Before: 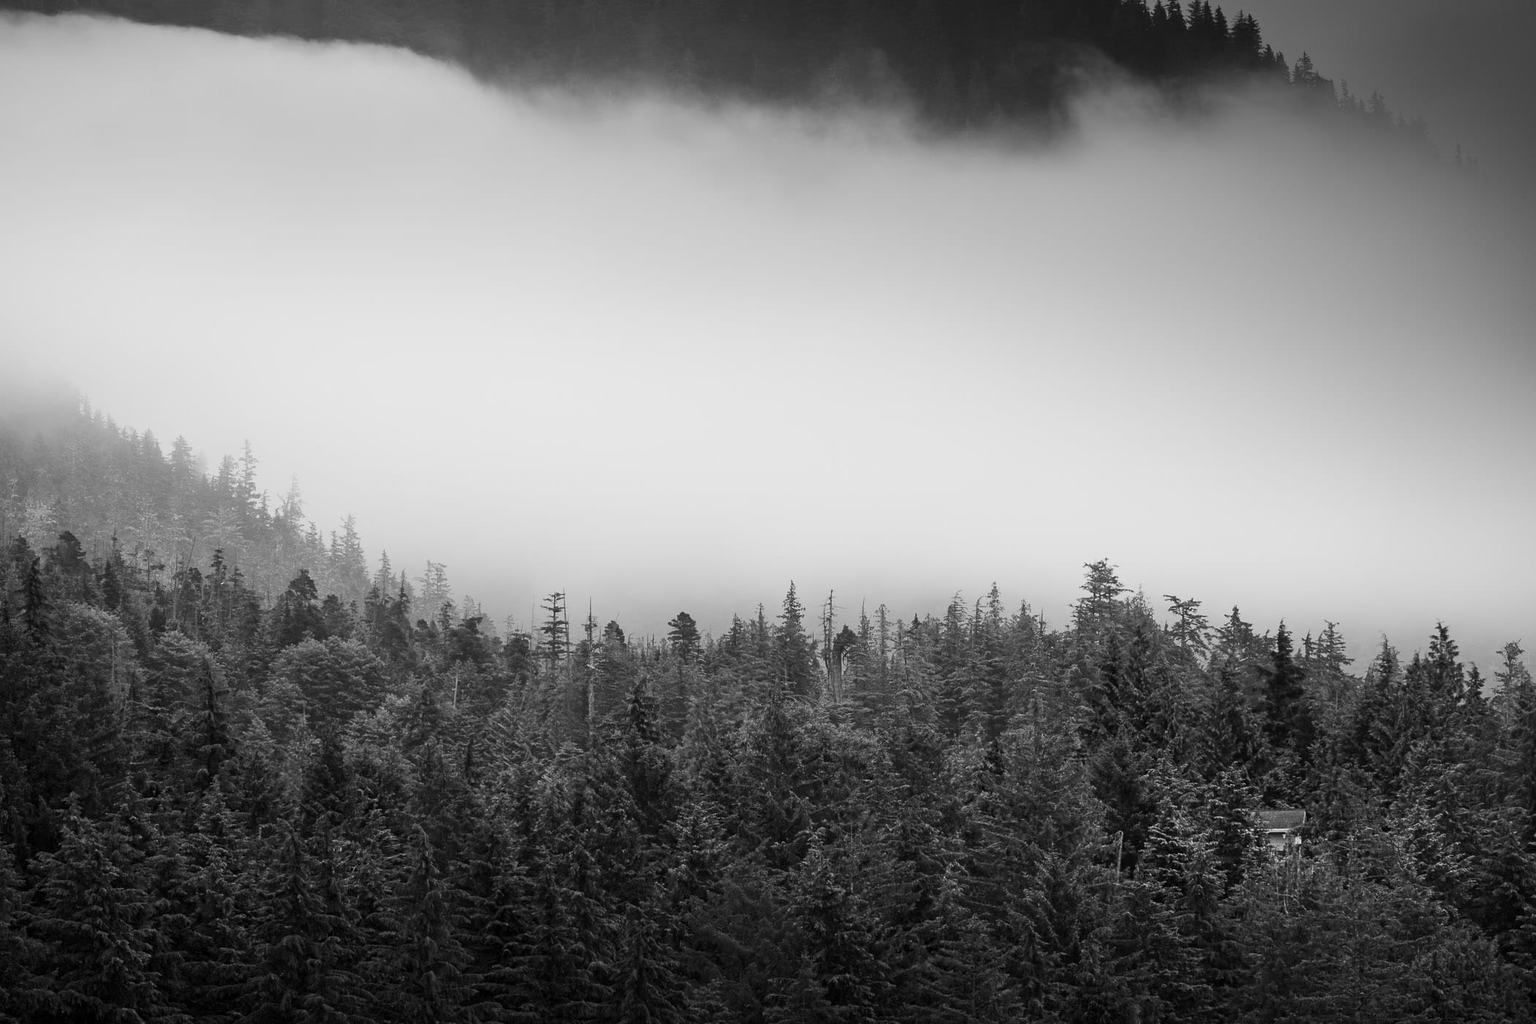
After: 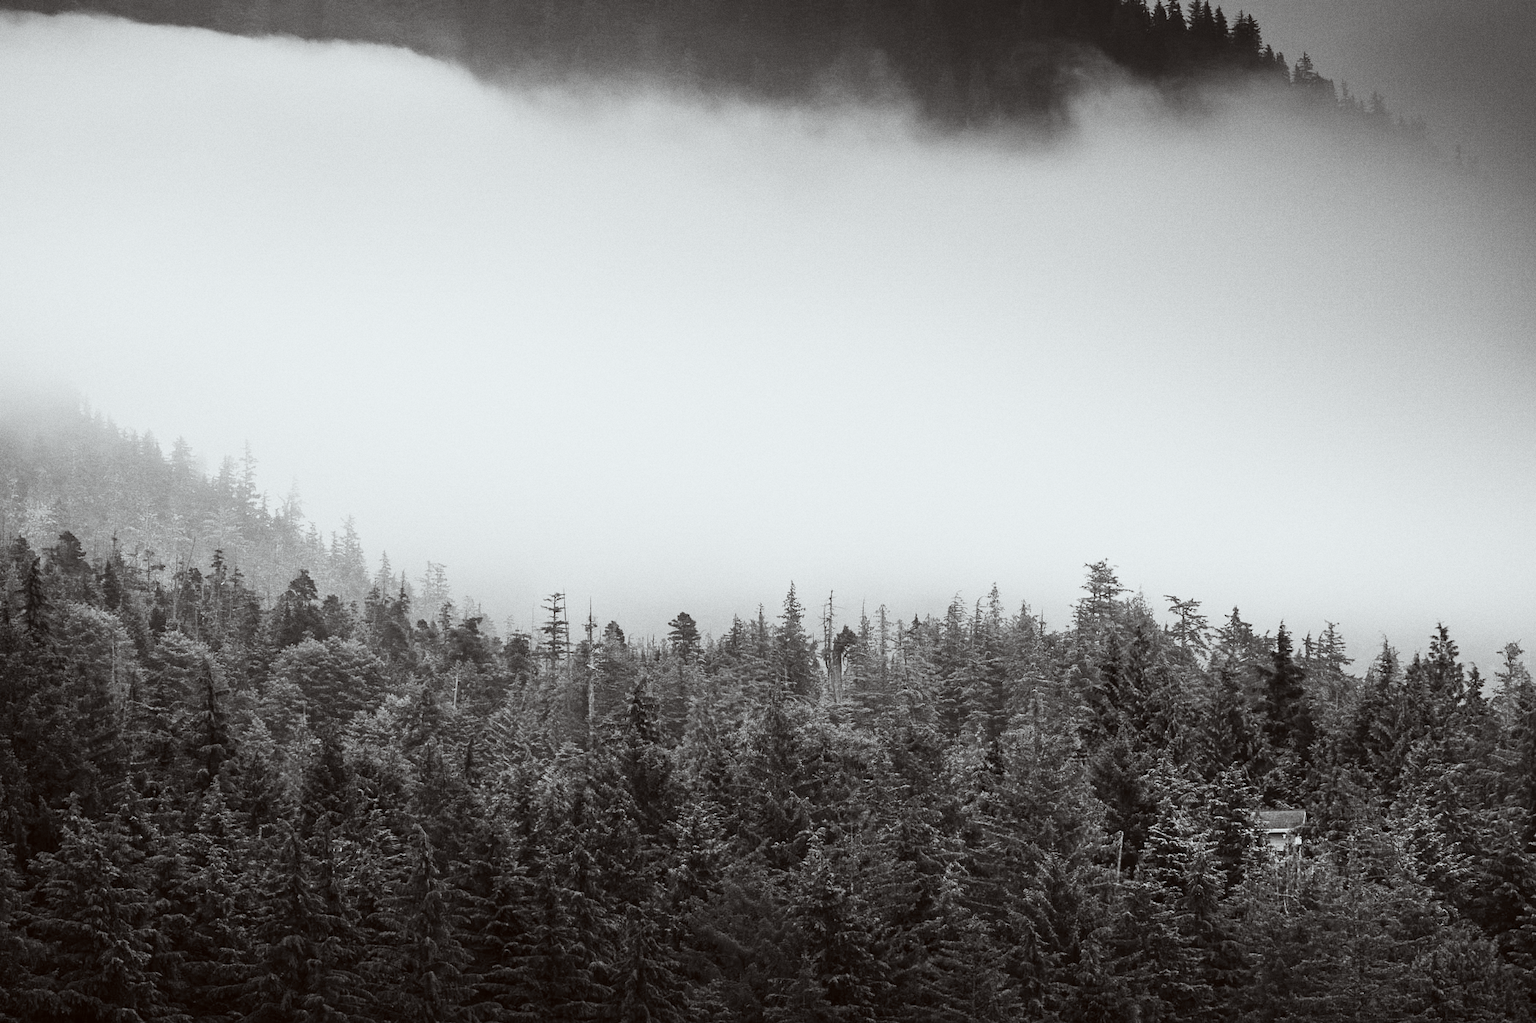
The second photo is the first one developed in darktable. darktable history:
tone curve: curves: ch0 [(0, 0.013) (0.036, 0.035) (0.274, 0.288) (0.504, 0.536) (0.844, 0.84) (1, 0.97)]; ch1 [(0, 0) (0.389, 0.403) (0.462, 0.48) (0.499, 0.5) (0.522, 0.534) (0.567, 0.588) (0.626, 0.645) (0.749, 0.781) (1, 1)]; ch2 [(0, 0) (0.457, 0.486) (0.5, 0.501) (0.533, 0.539) (0.599, 0.6) (0.704, 0.732) (1, 1)], color space Lab, independent channels, preserve colors none
grain: on, module defaults
color correction: highlights a* -2.73, highlights b* -2.09, shadows a* 2.41, shadows b* 2.73
contrast brightness saturation: contrast 0.2, brightness 0.16, saturation 0.22
crop: bottom 0.071%
